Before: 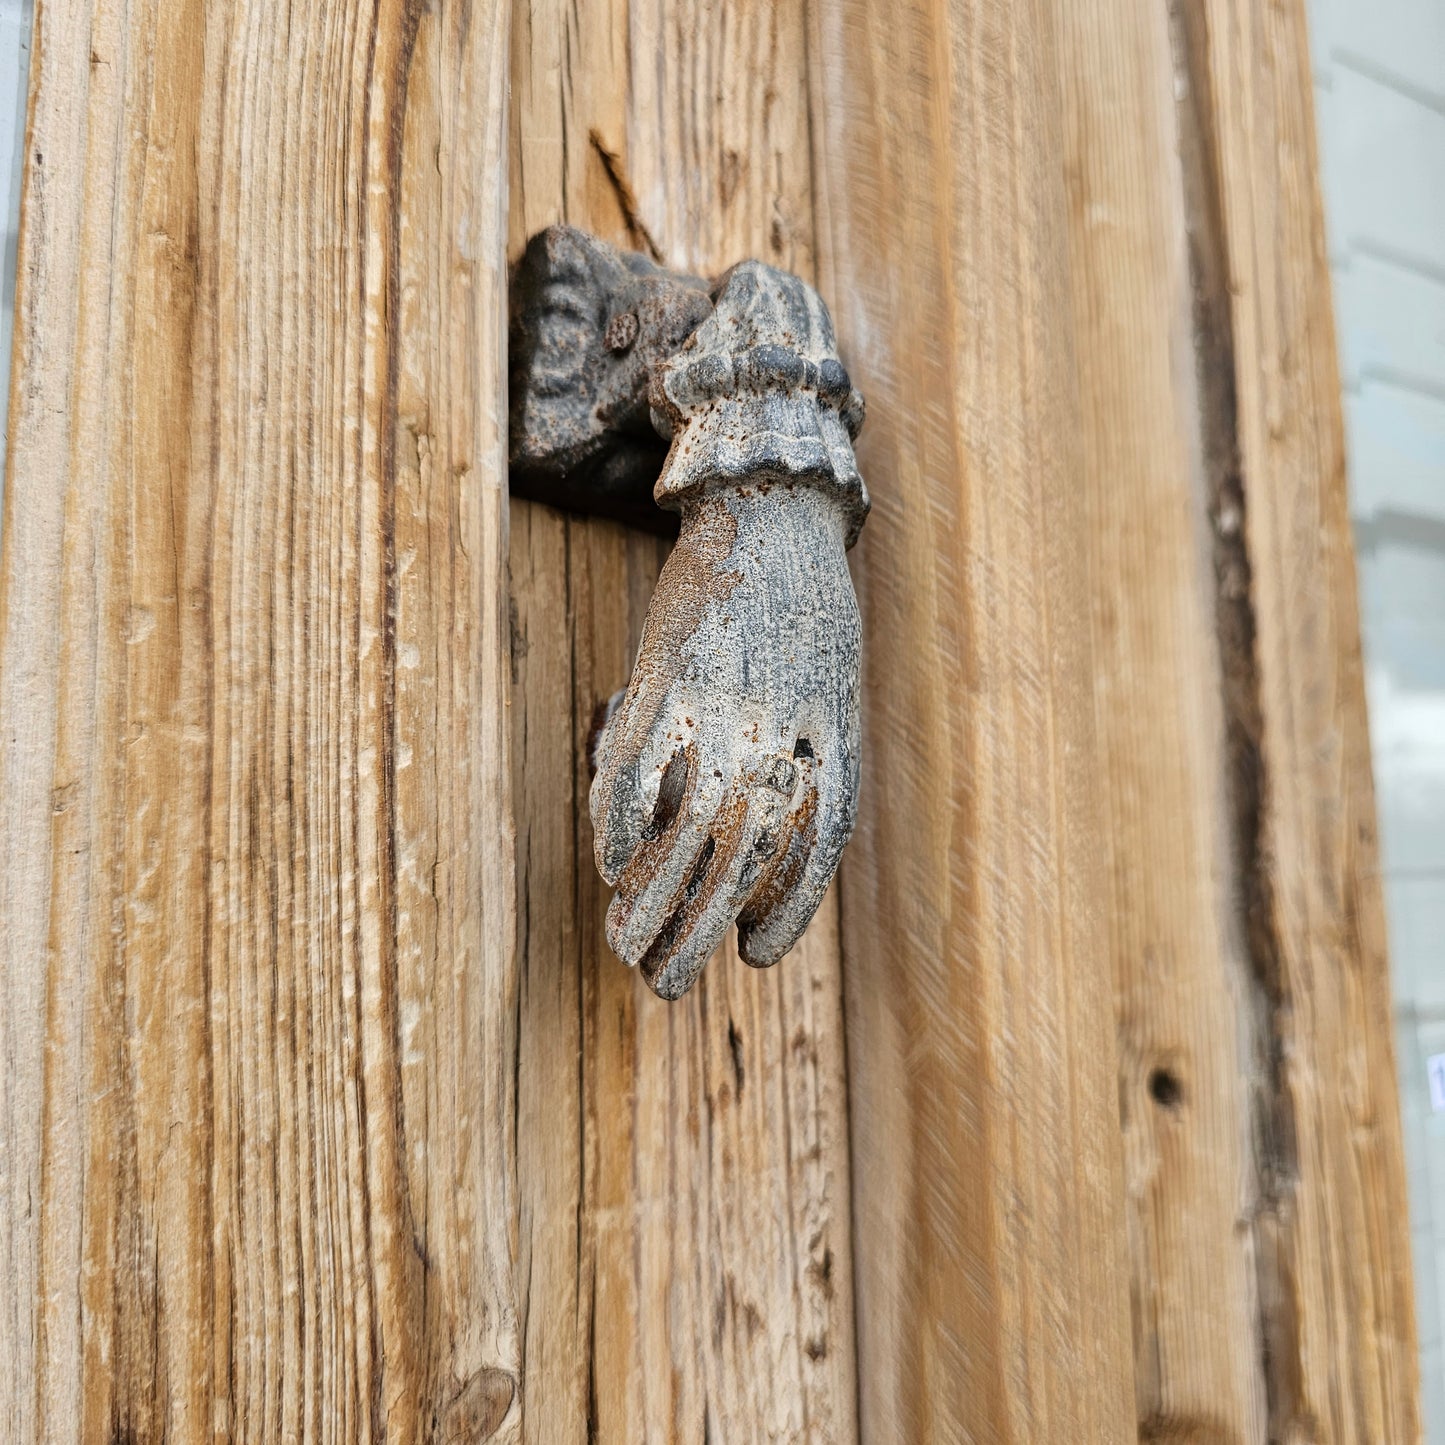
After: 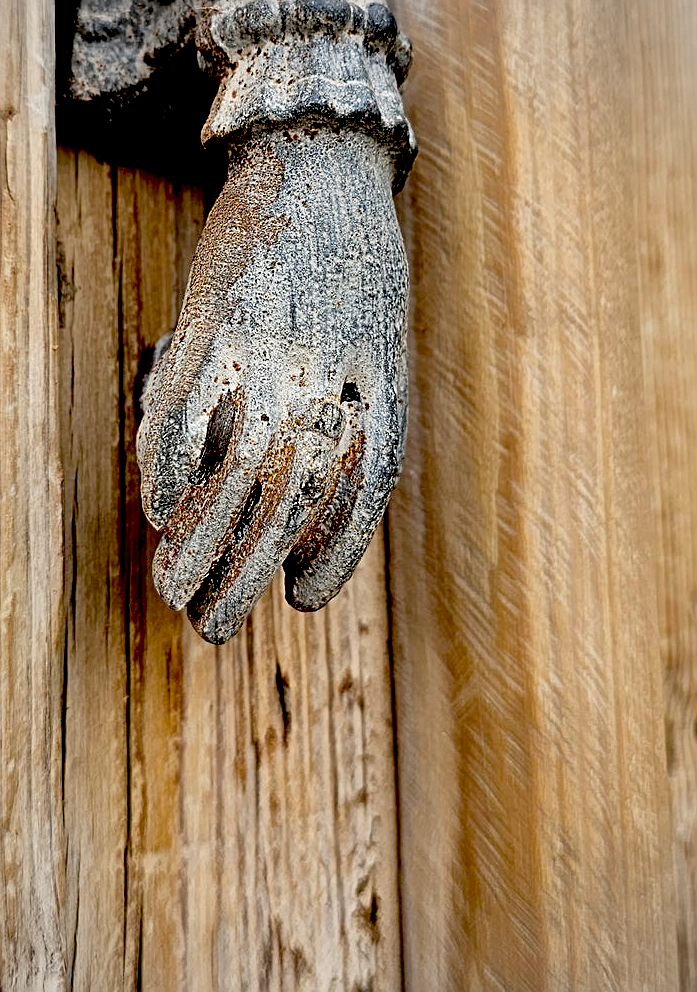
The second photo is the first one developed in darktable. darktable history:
exposure: black level correction 0.047, exposure 0.013 EV, compensate highlight preservation false
sharpen: on, module defaults
vignetting: brightness -0.167
crop: left 31.379%, top 24.658%, right 20.326%, bottom 6.628%
